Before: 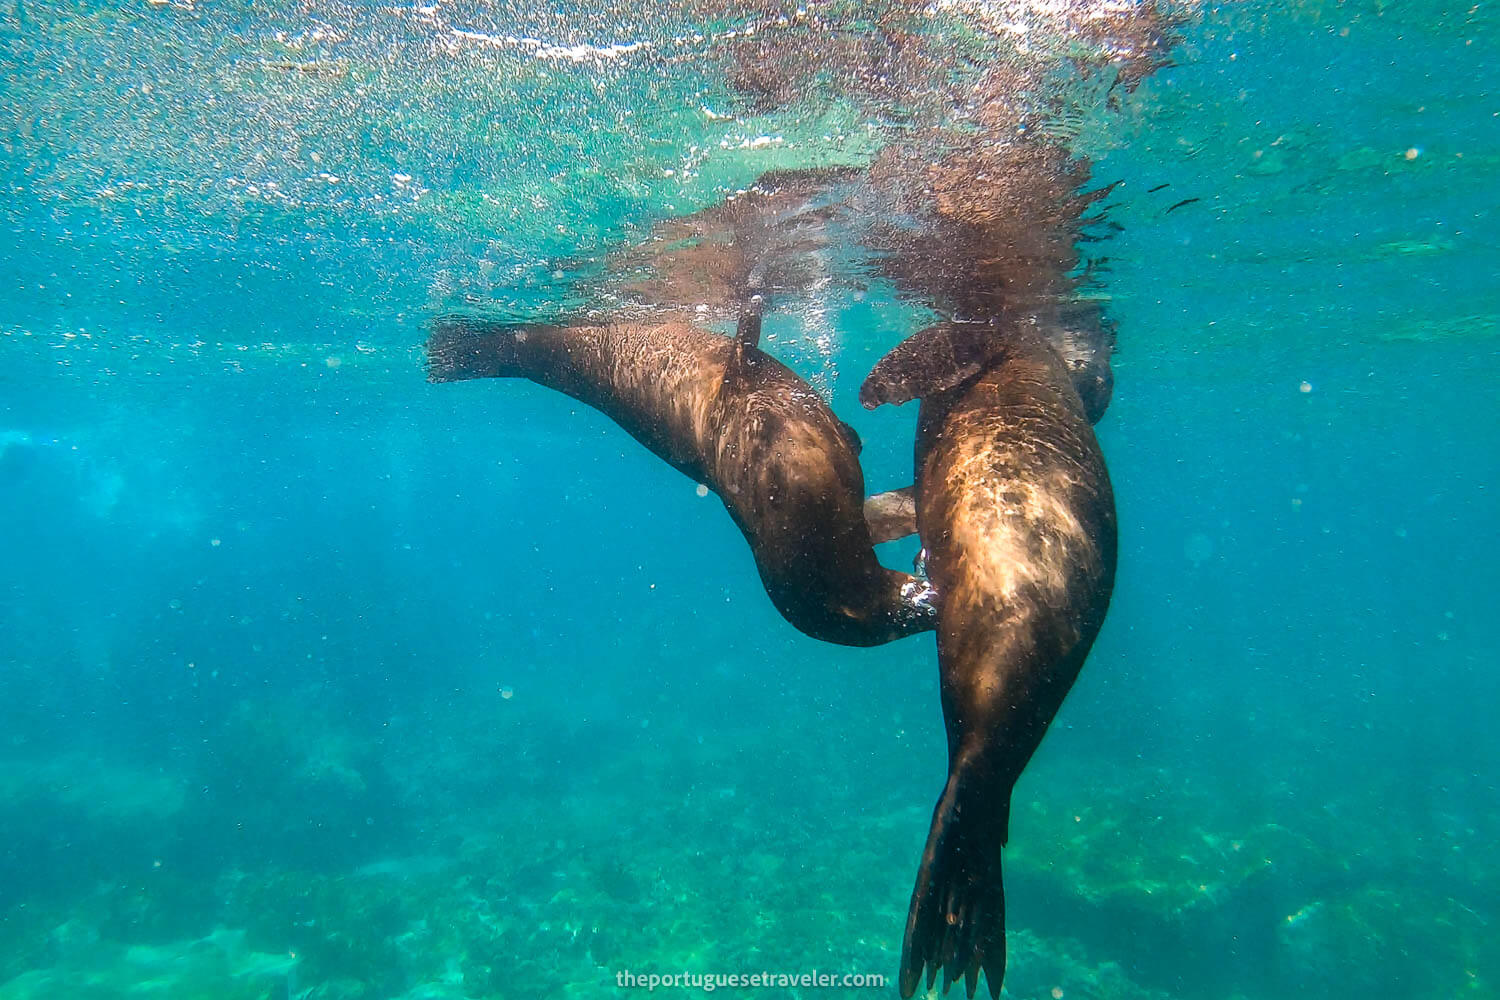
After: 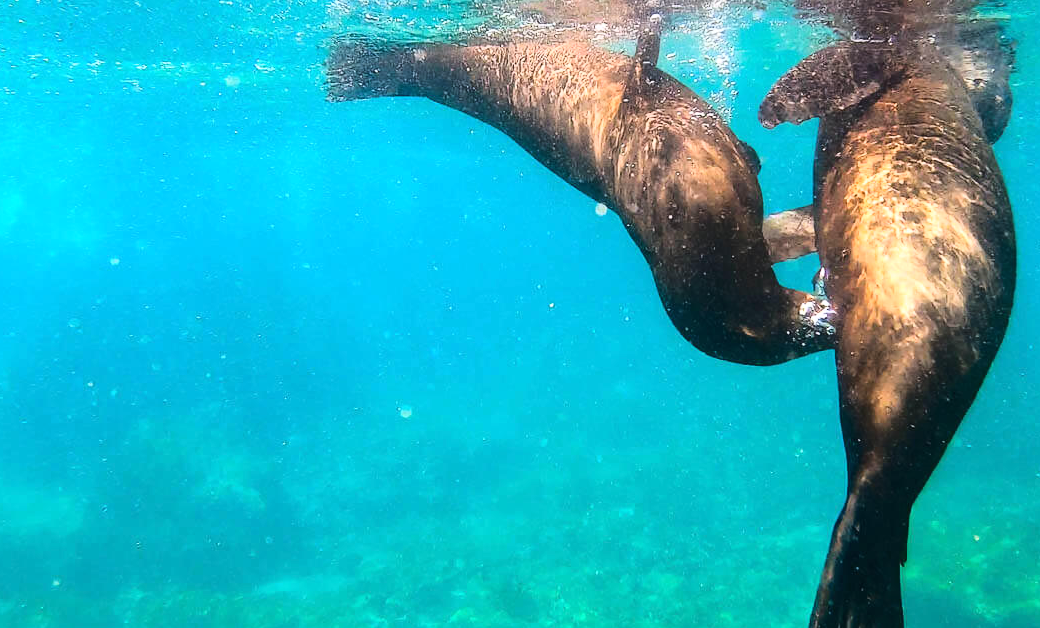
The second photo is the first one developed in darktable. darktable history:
crop: left 6.744%, top 28.146%, right 23.86%, bottom 8.994%
tone equalizer: on, module defaults
base curve: curves: ch0 [(0, 0) (0.028, 0.03) (0.121, 0.232) (0.46, 0.748) (0.859, 0.968) (1, 1)]
